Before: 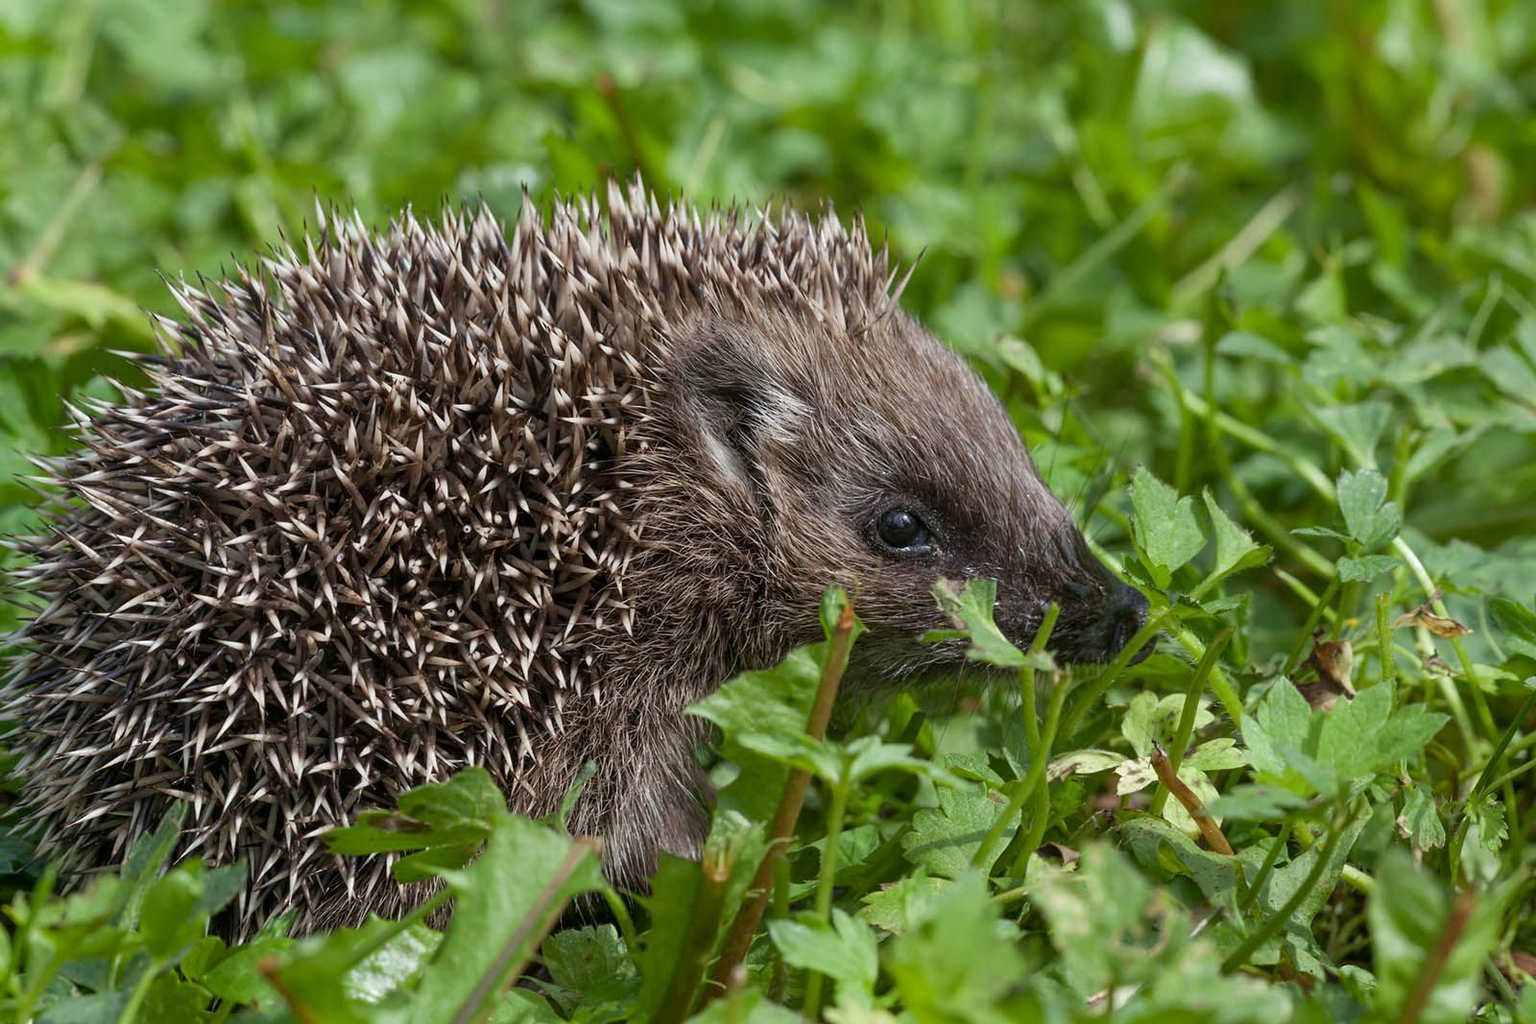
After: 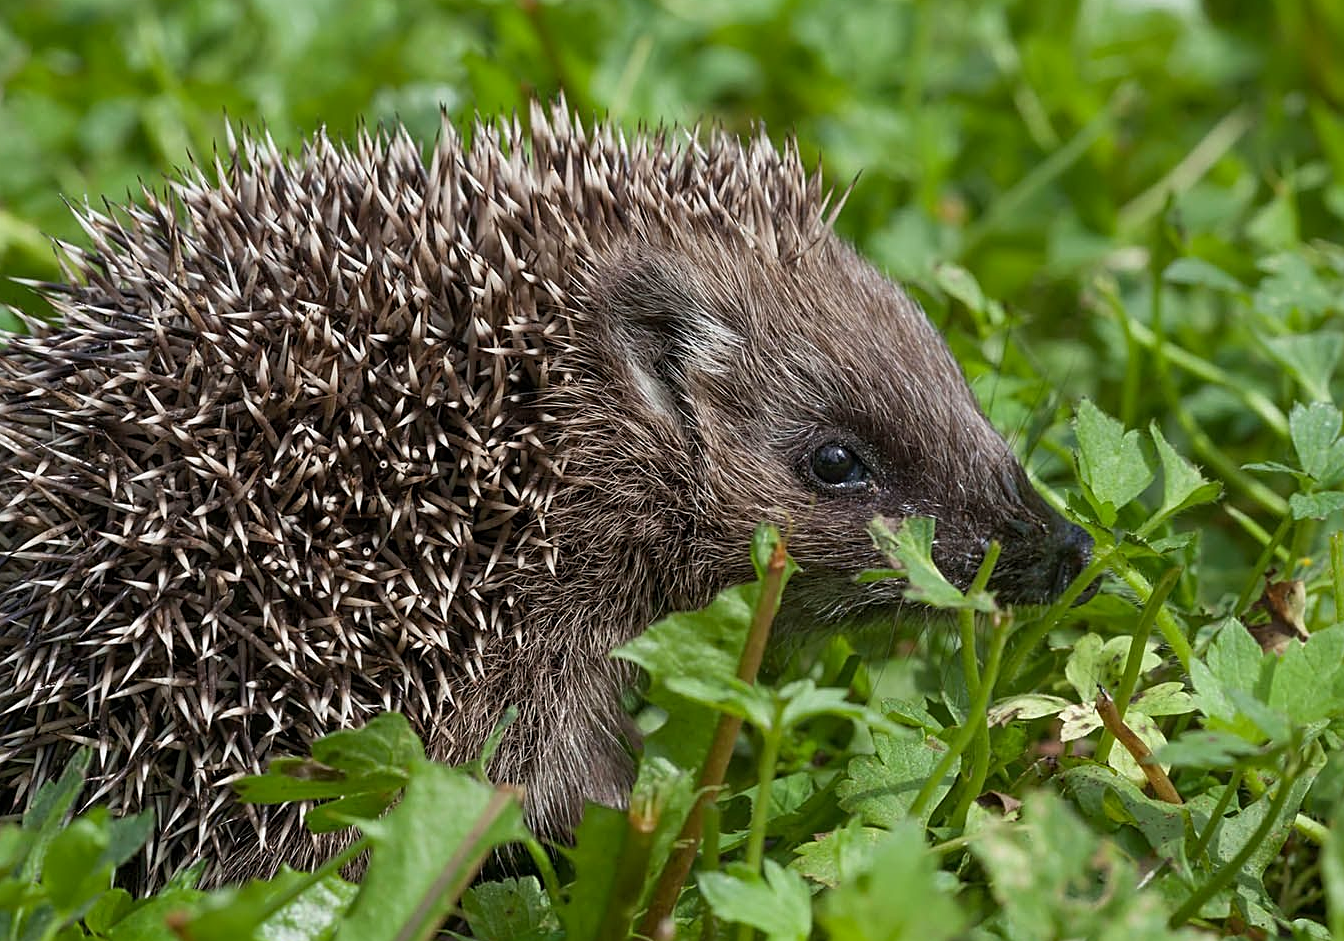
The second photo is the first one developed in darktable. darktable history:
rgb levels: preserve colors max RGB
color balance rgb: global vibrance 10%
sharpen: on, module defaults
crop: left 6.446%, top 8.188%, right 9.538%, bottom 3.548%
